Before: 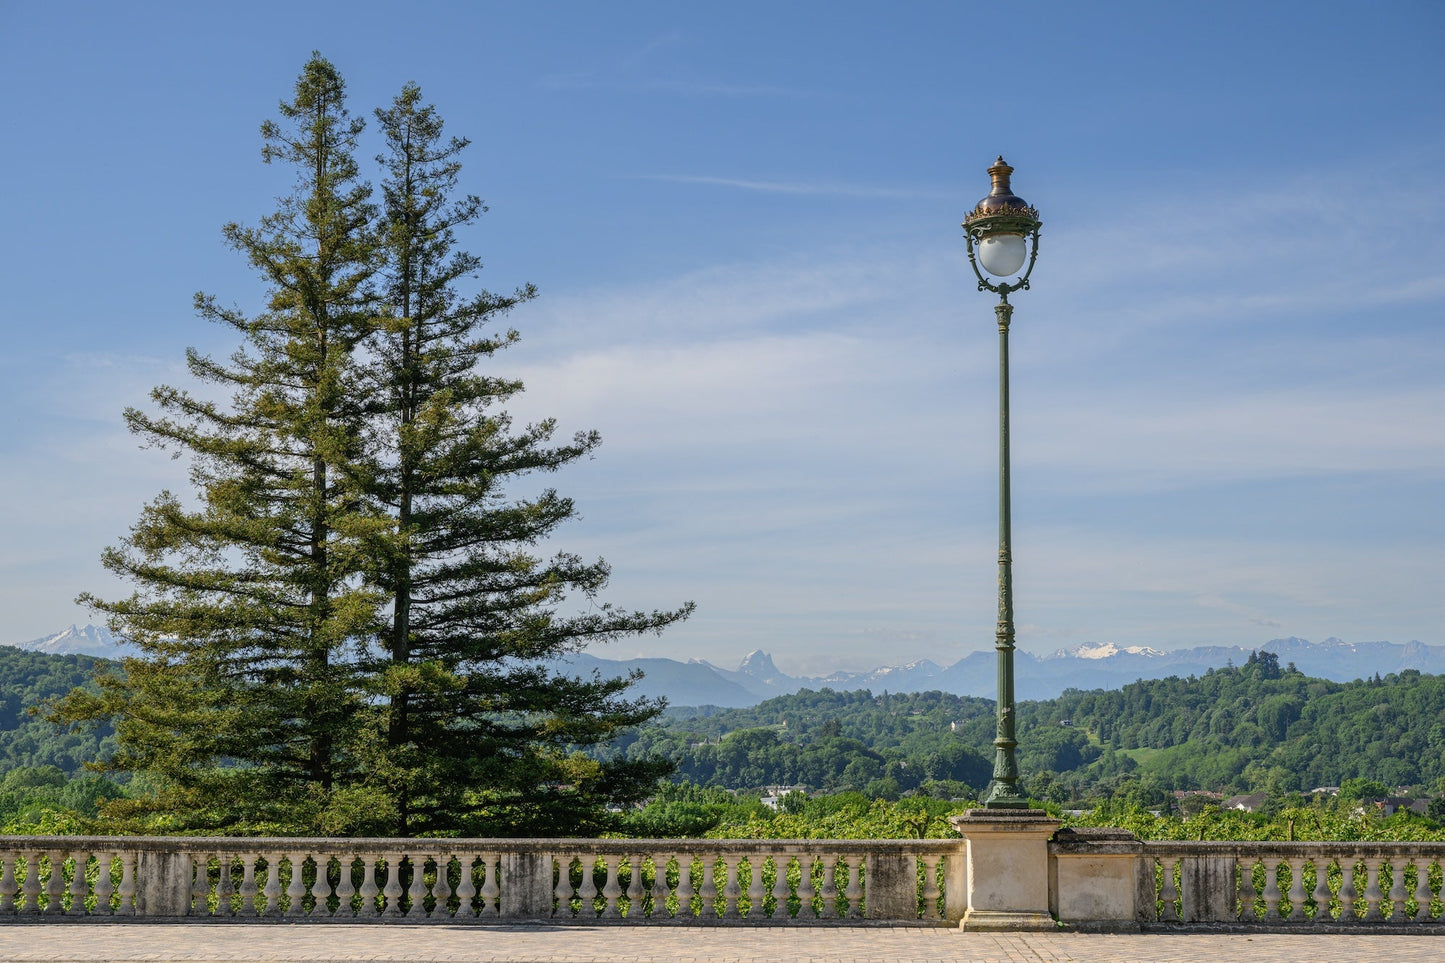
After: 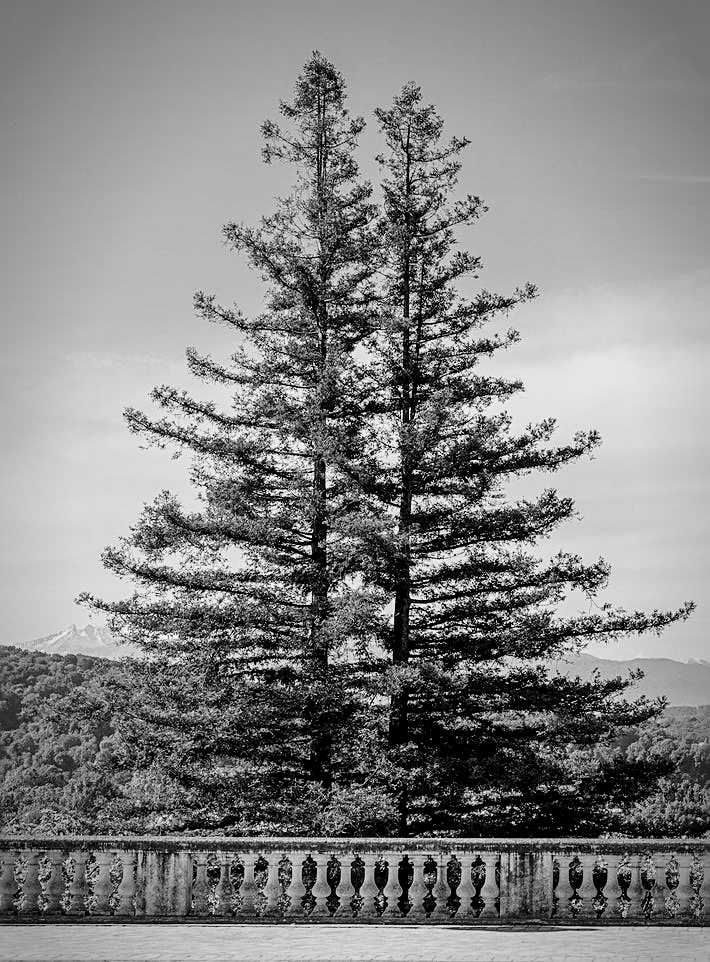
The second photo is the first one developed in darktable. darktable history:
velvia: on, module defaults
sharpen: on, module defaults
color balance rgb: perceptual saturation grading › global saturation 20%, global vibrance 20%
vignetting: automatic ratio true
base curve: curves: ch0 [(0, 0) (0.028, 0.03) (0.121, 0.232) (0.46, 0.748) (0.859, 0.968) (1, 1)], preserve colors none
exposure: black level correction 0.006, exposure -0.226 EV, compensate highlight preservation false
crop and rotate: left 0%, top 0%, right 50.845%
monochrome: on, module defaults
